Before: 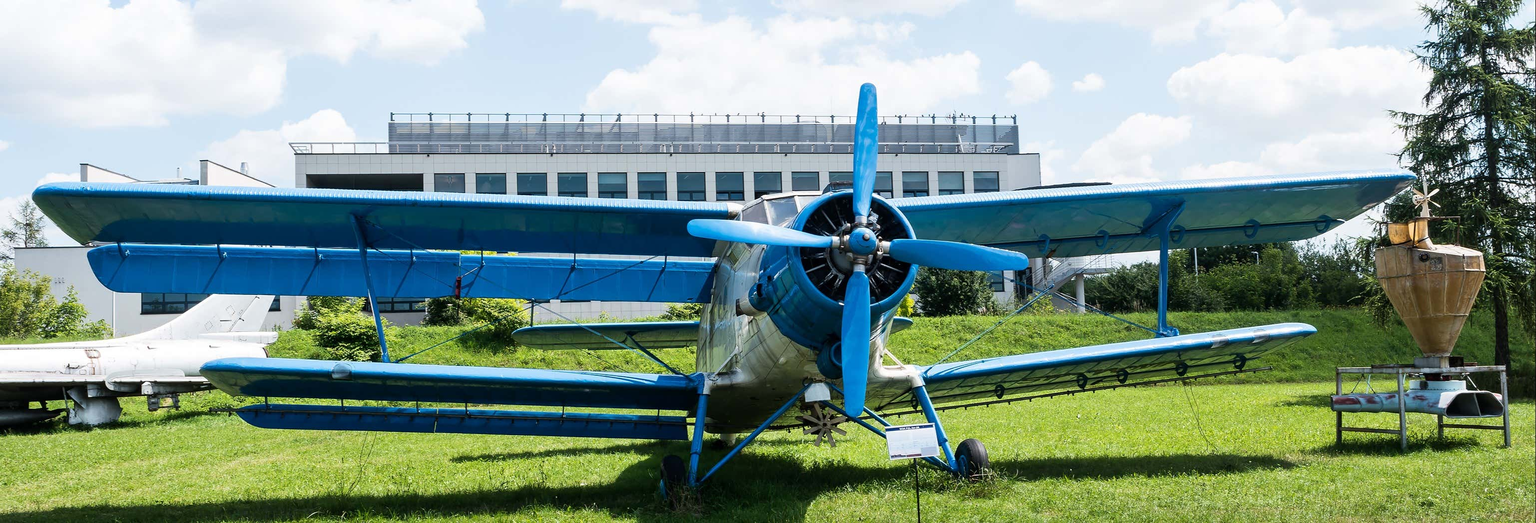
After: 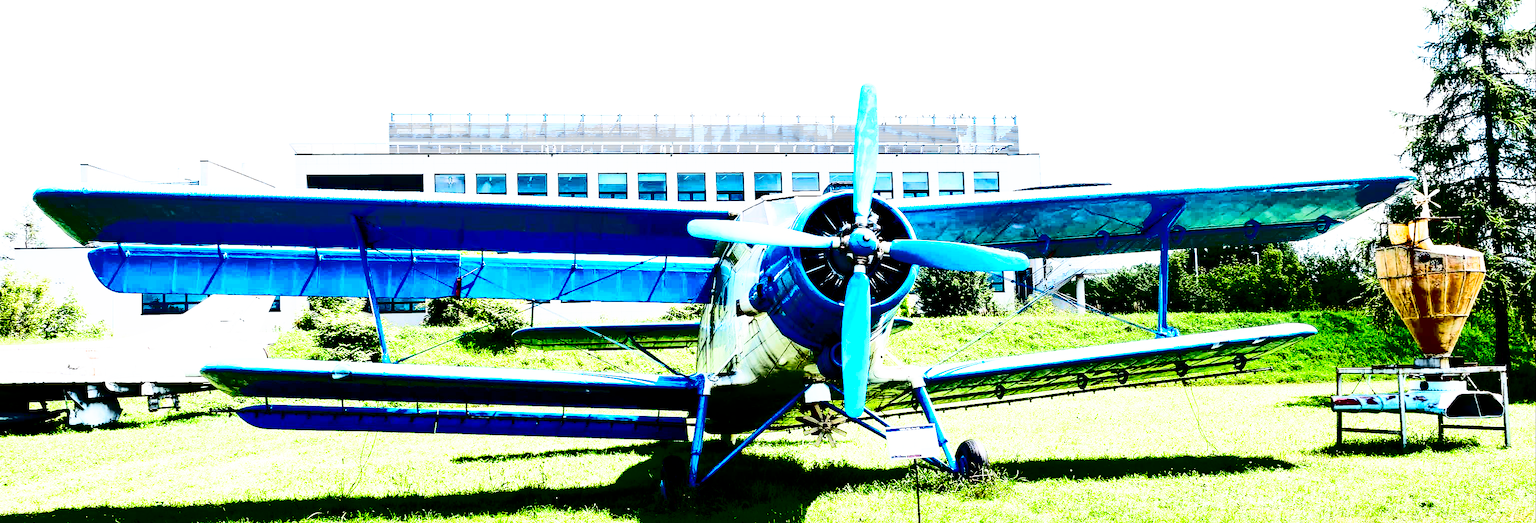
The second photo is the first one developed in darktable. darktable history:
exposure: black level correction 0, exposure 1.676 EV, compensate exposure bias true, compensate highlight preservation false
tone curve: curves: ch0 [(0, 0) (0.003, 0.014) (0.011, 0.019) (0.025, 0.026) (0.044, 0.037) (0.069, 0.053) (0.1, 0.083) (0.136, 0.121) (0.177, 0.163) (0.224, 0.22) (0.277, 0.281) (0.335, 0.354) (0.399, 0.436) (0.468, 0.526) (0.543, 0.612) (0.623, 0.706) (0.709, 0.79) (0.801, 0.858) (0.898, 0.925) (1, 1)], color space Lab, independent channels, preserve colors none
contrast brightness saturation: contrast 0.787, brightness -0.987, saturation 0.998
filmic rgb: black relative exposure -4.98 EV, white relative exposure 4 EV, threshold 5.95 EV, hardness 2.9, contrast 1.384, preserve chrominance no, color science v4 (2020), enable highlight reconstruction true
